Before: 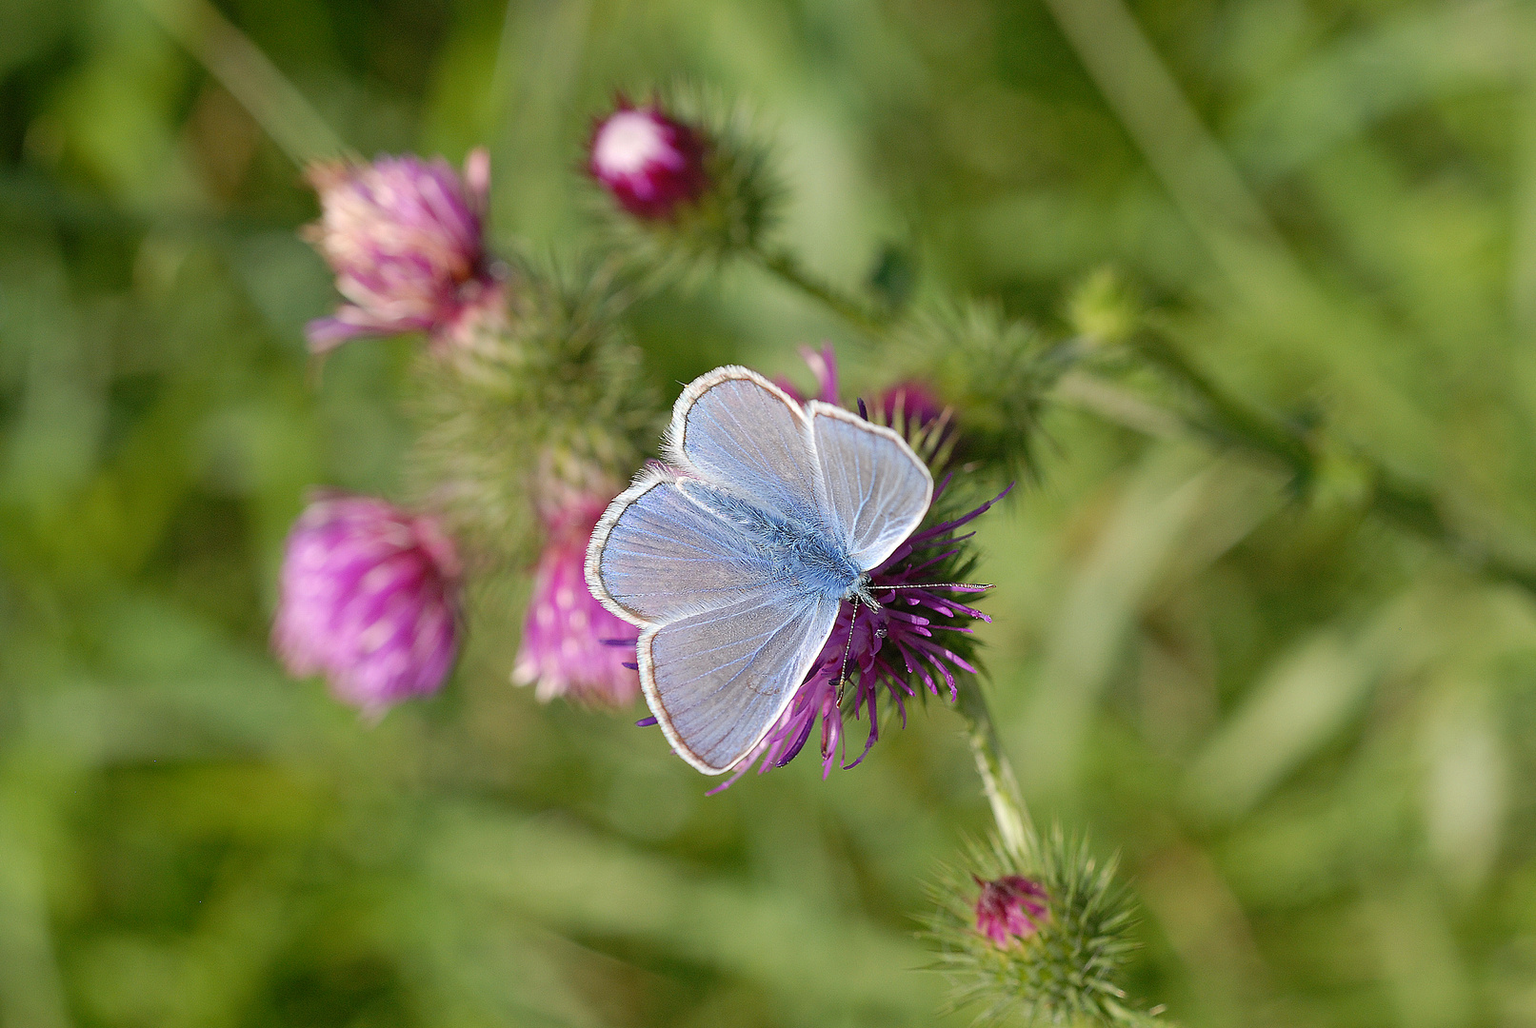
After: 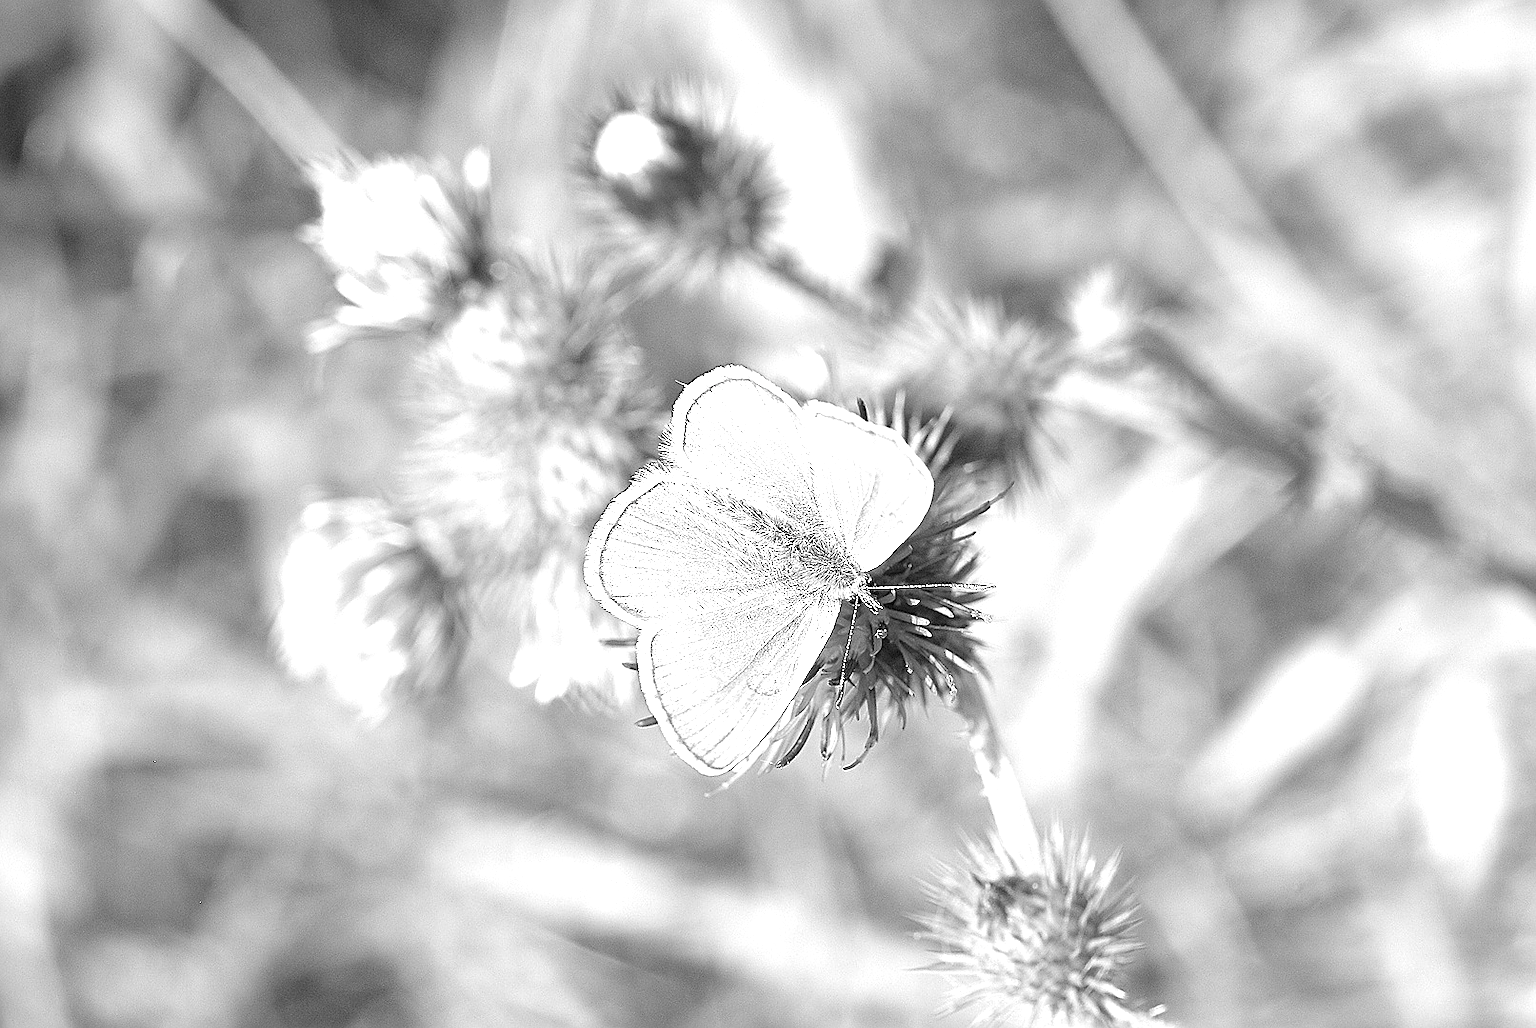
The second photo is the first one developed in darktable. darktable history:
base curve: curves: ch0 [(0, 0) (0.297, 0.298) (1, 1)], preserve colors none
sharpen: on, module defaults
color calibration: output gray [0.714, 0.278, 0, 0], illuminant as shot in camera, x 0.358, y 0.373, temperature 4628.91 K
exposure: black level correction 0.001, exposure 1.722 EV, compensate highlight preservation false
color balance rgb: linear chroma grading › shadows -8.015%, linear chroma grading › global chroma 9.67%, perceptual saturation grading › global saturation -0.614%
